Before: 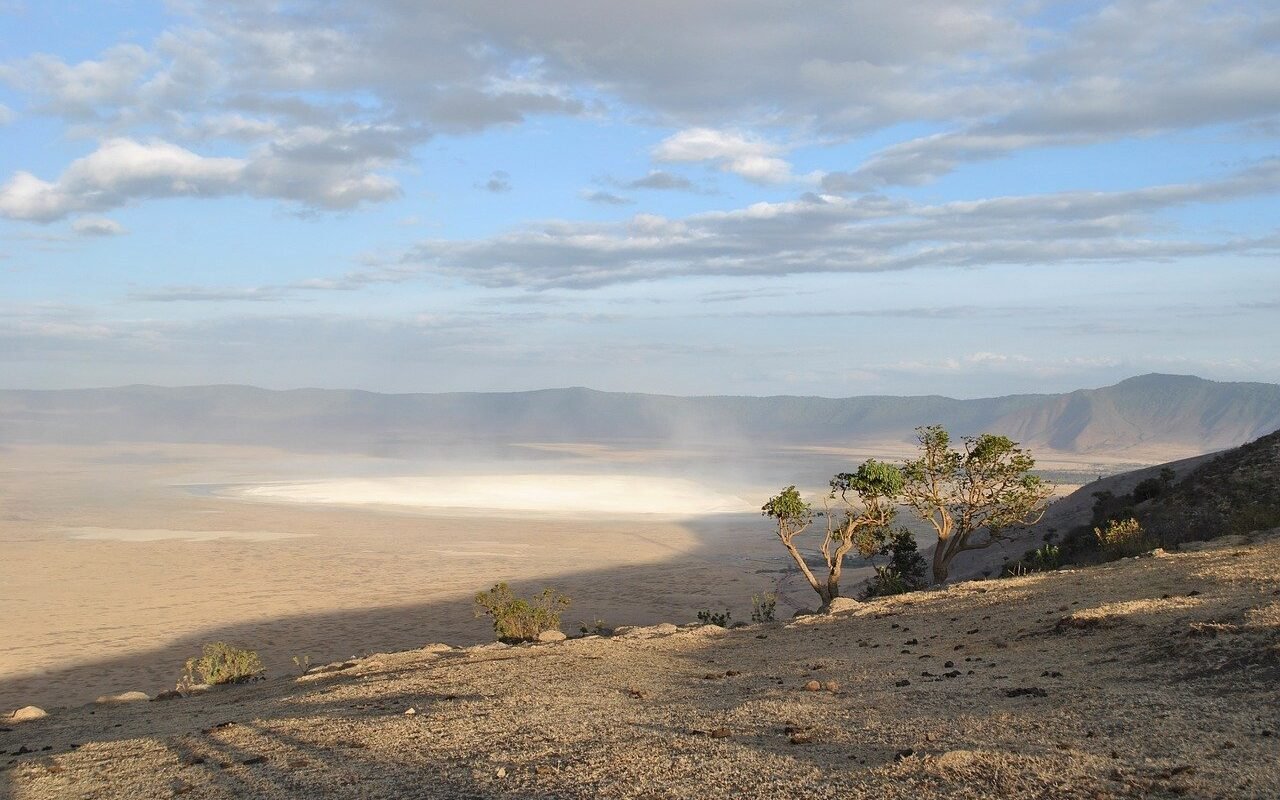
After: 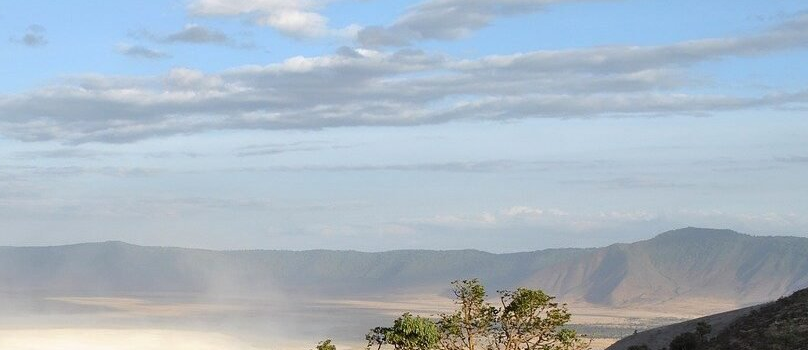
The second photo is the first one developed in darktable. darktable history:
crop: left 36.287%, top 18.295%, right 0.547%, bottom 37.881%
